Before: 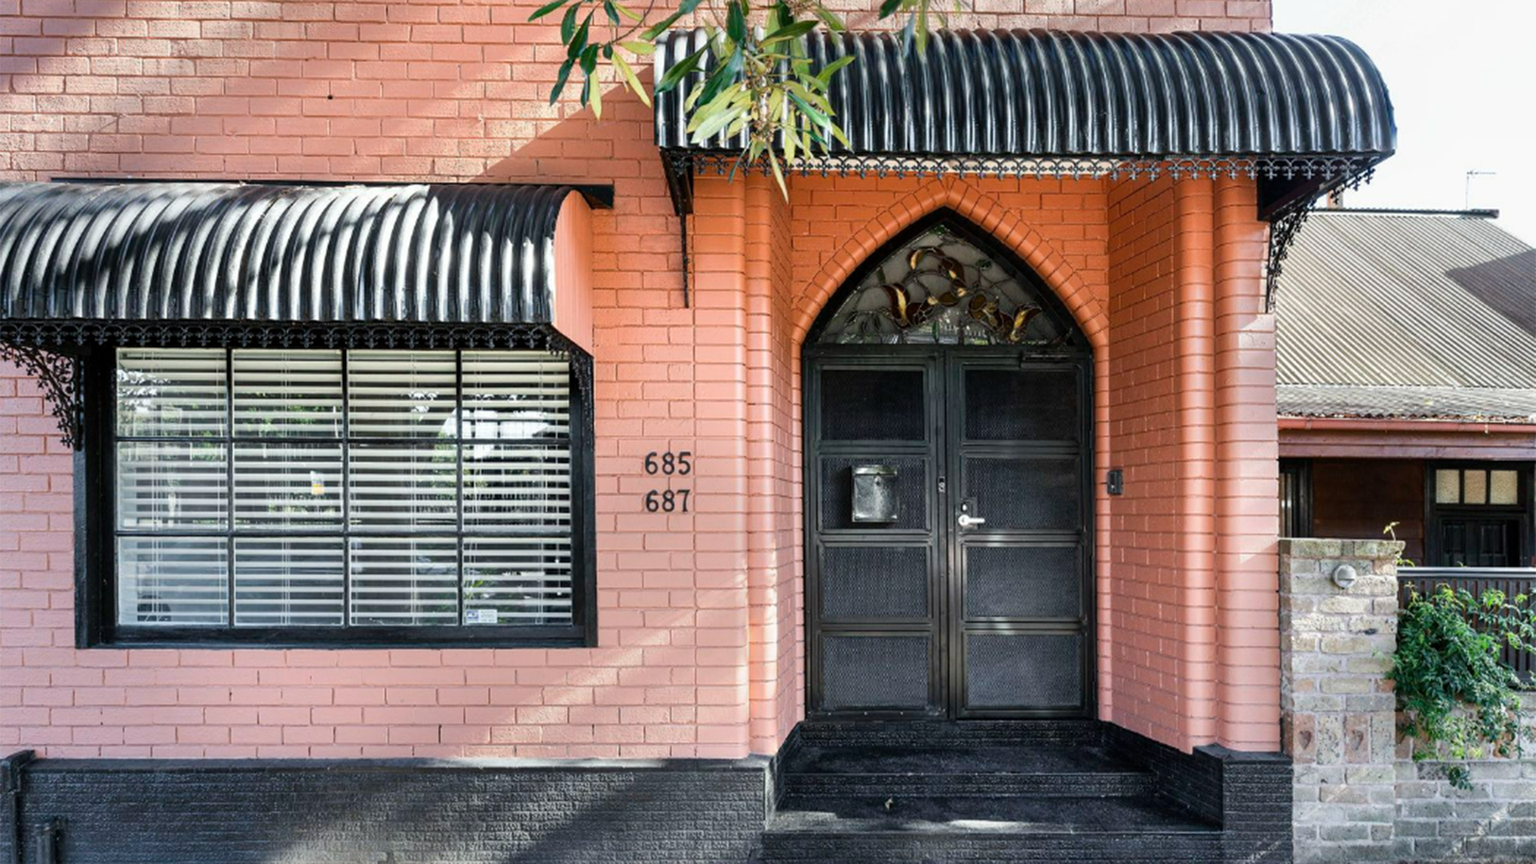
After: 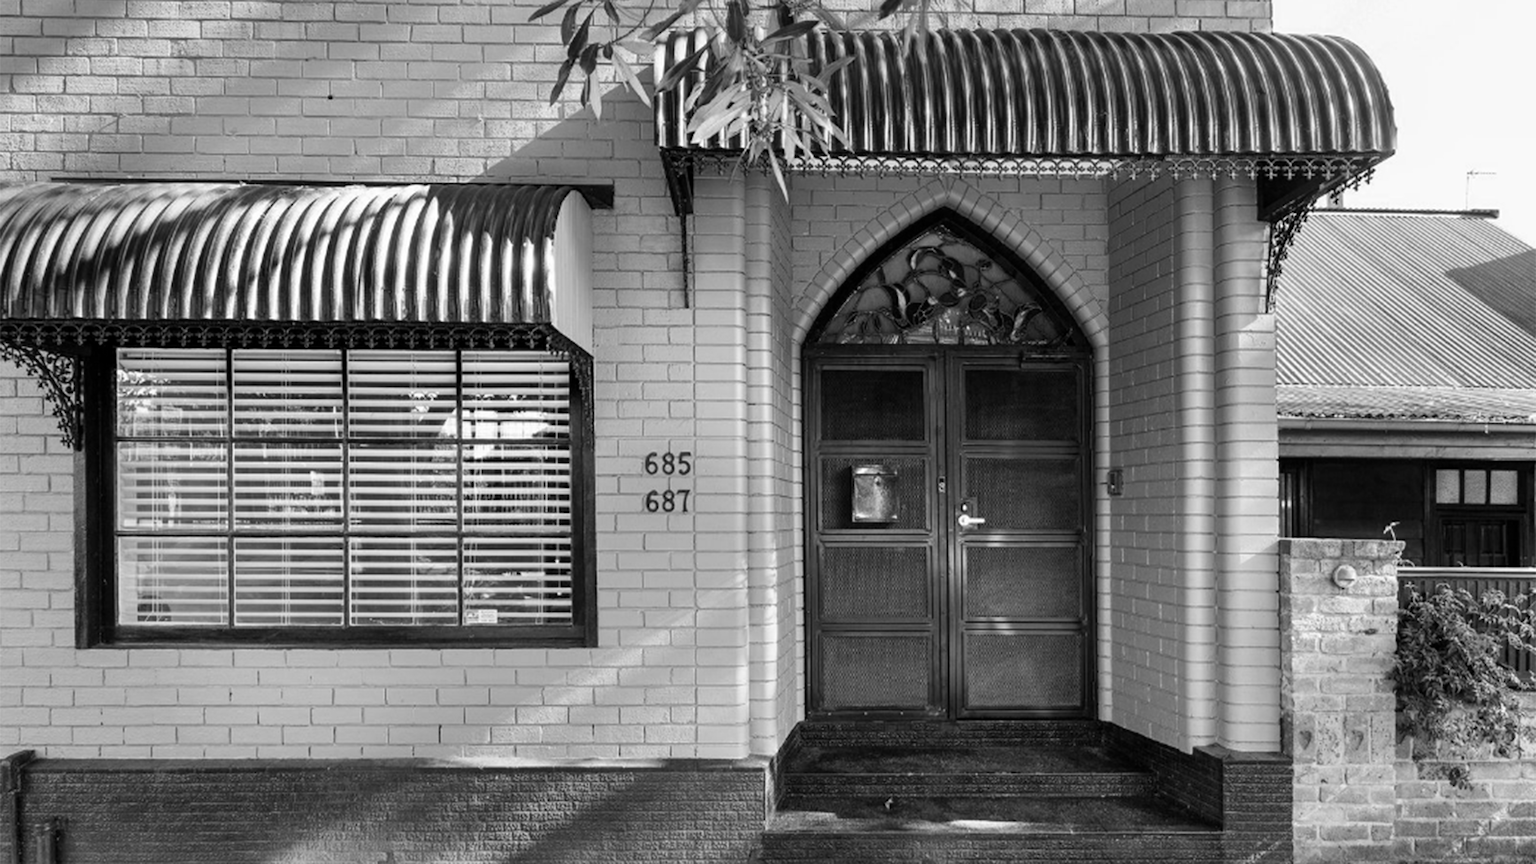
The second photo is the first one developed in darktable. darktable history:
color calibration: output gray [0.246, 0.254, 0.501, 0], illuminant same as pipeline (D50), adaptation none (bypass), x 0.332, y 0.333, temperature 5021.29 K
